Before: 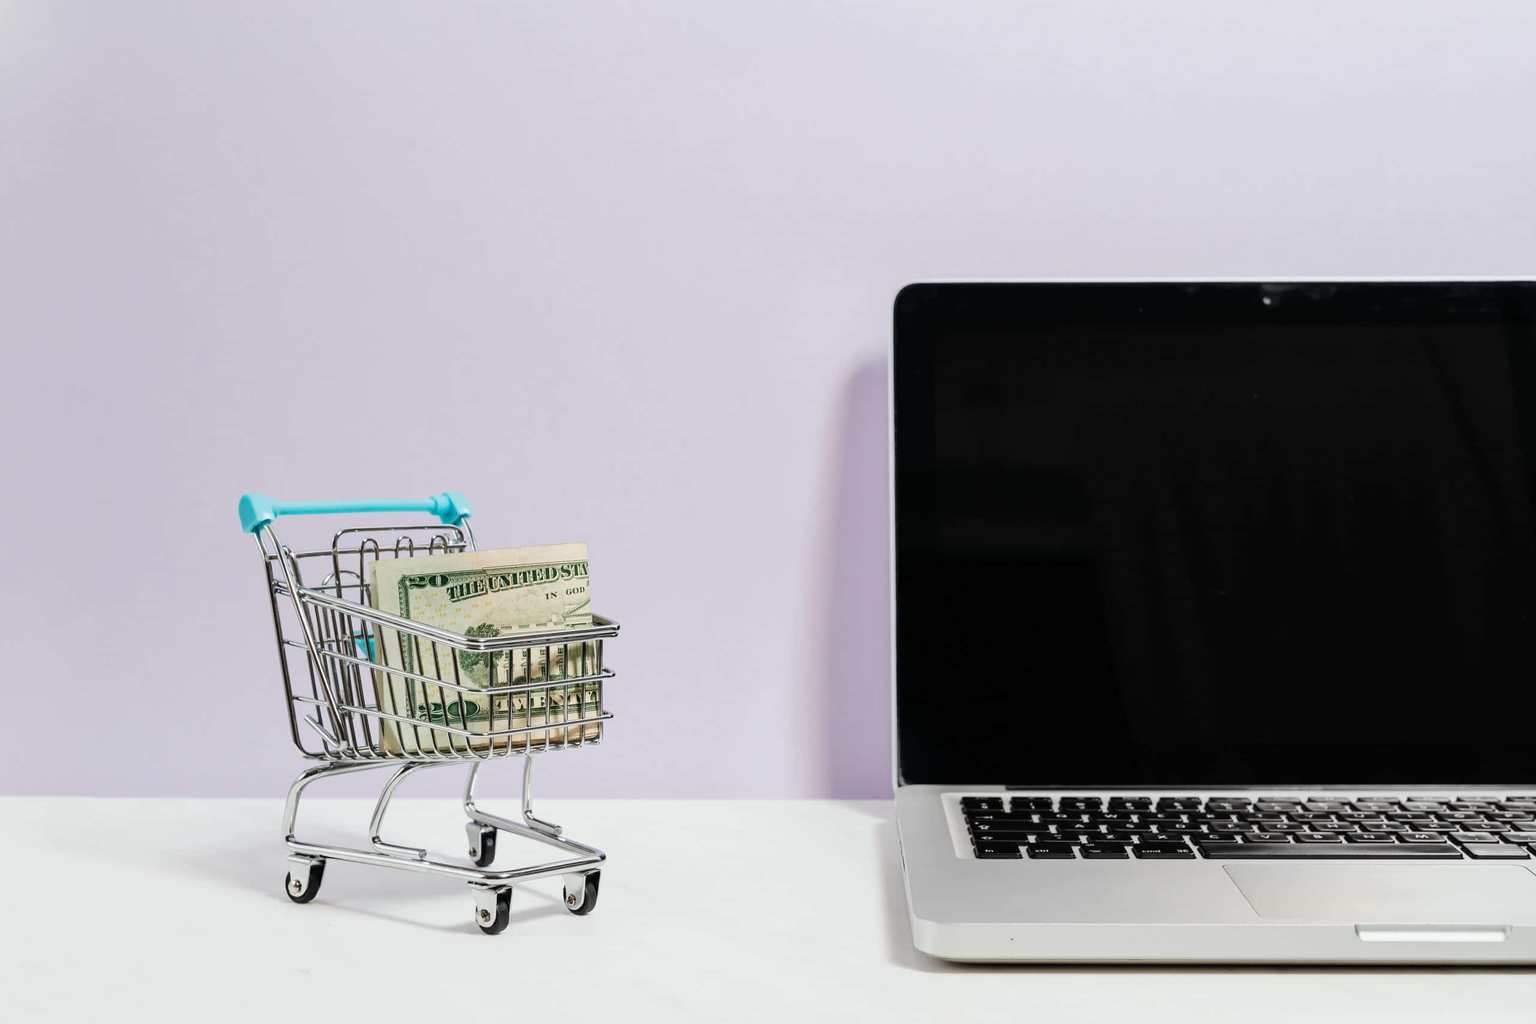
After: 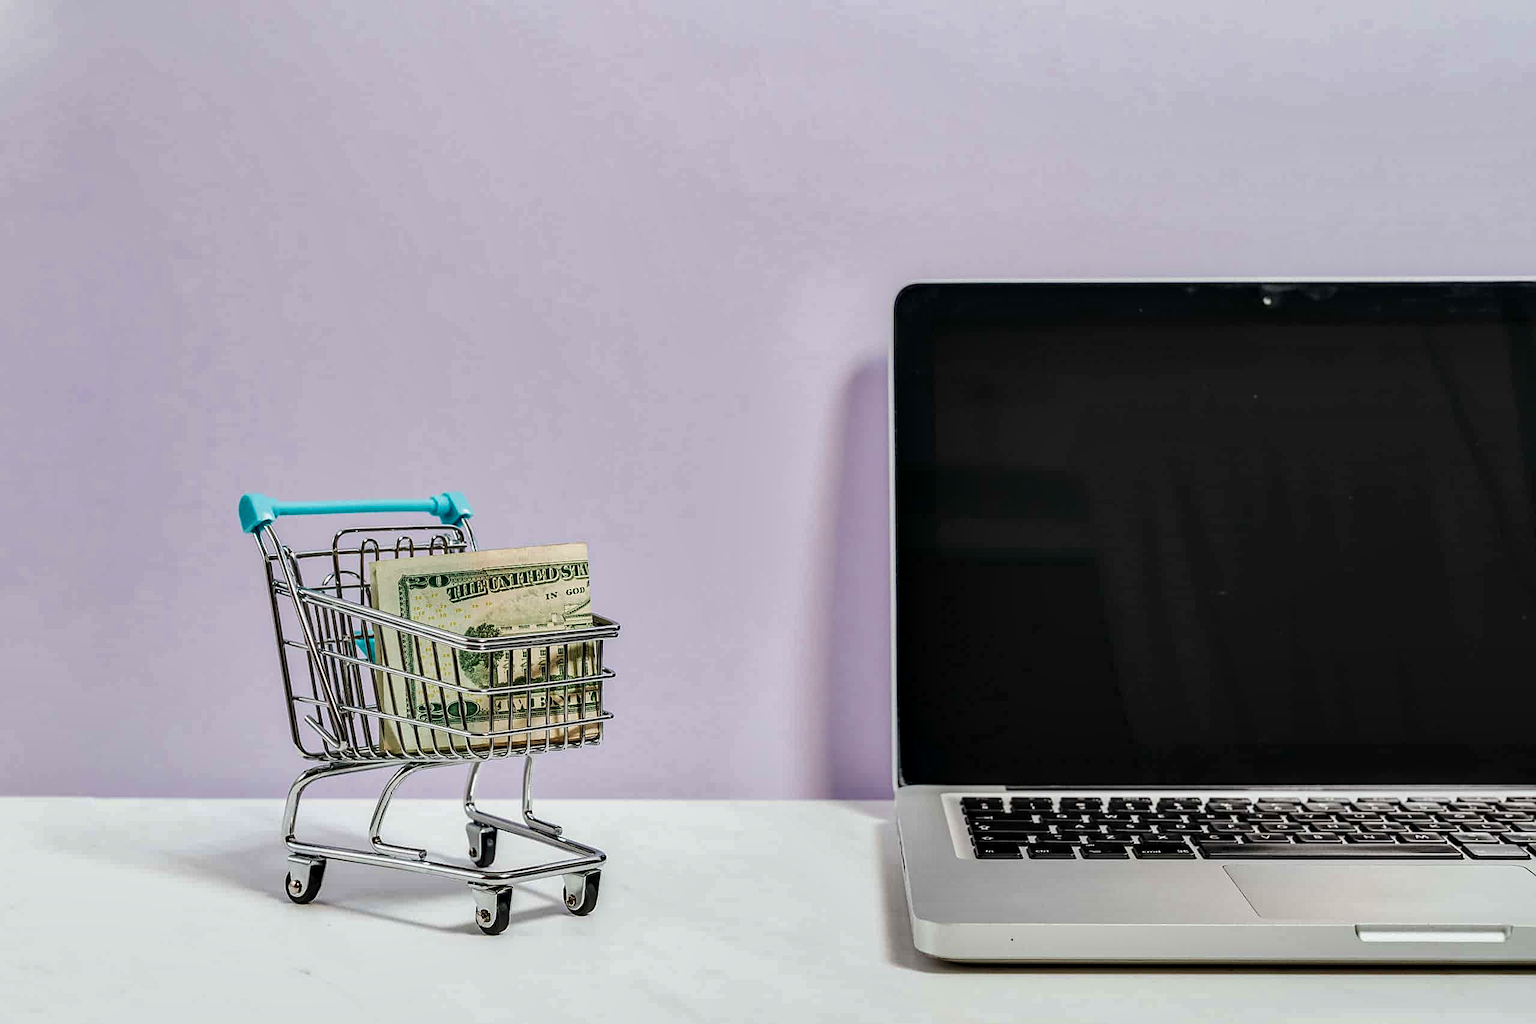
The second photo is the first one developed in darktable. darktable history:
sharpen: amount 0.496
shadows and highlights: radius 136.38, soften with gaussian
velvia: on, module defaults
local contrast: highlights 22%, detail 150%
